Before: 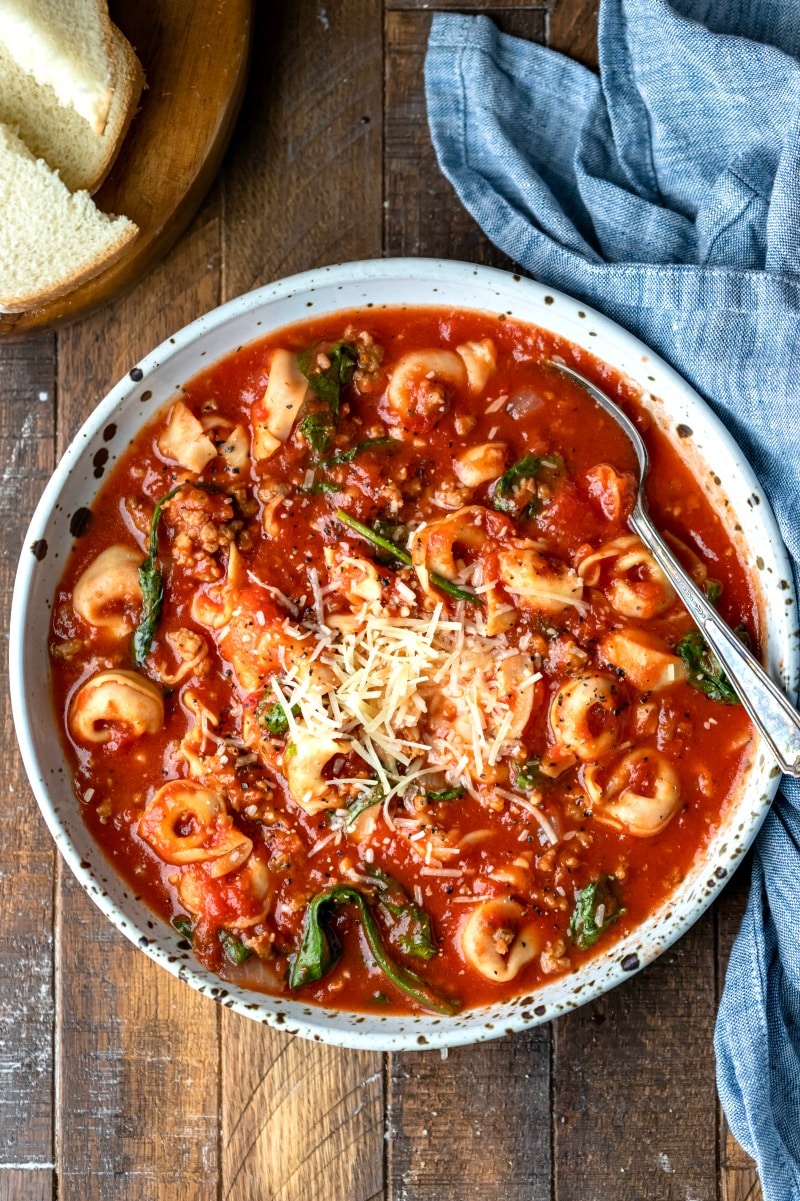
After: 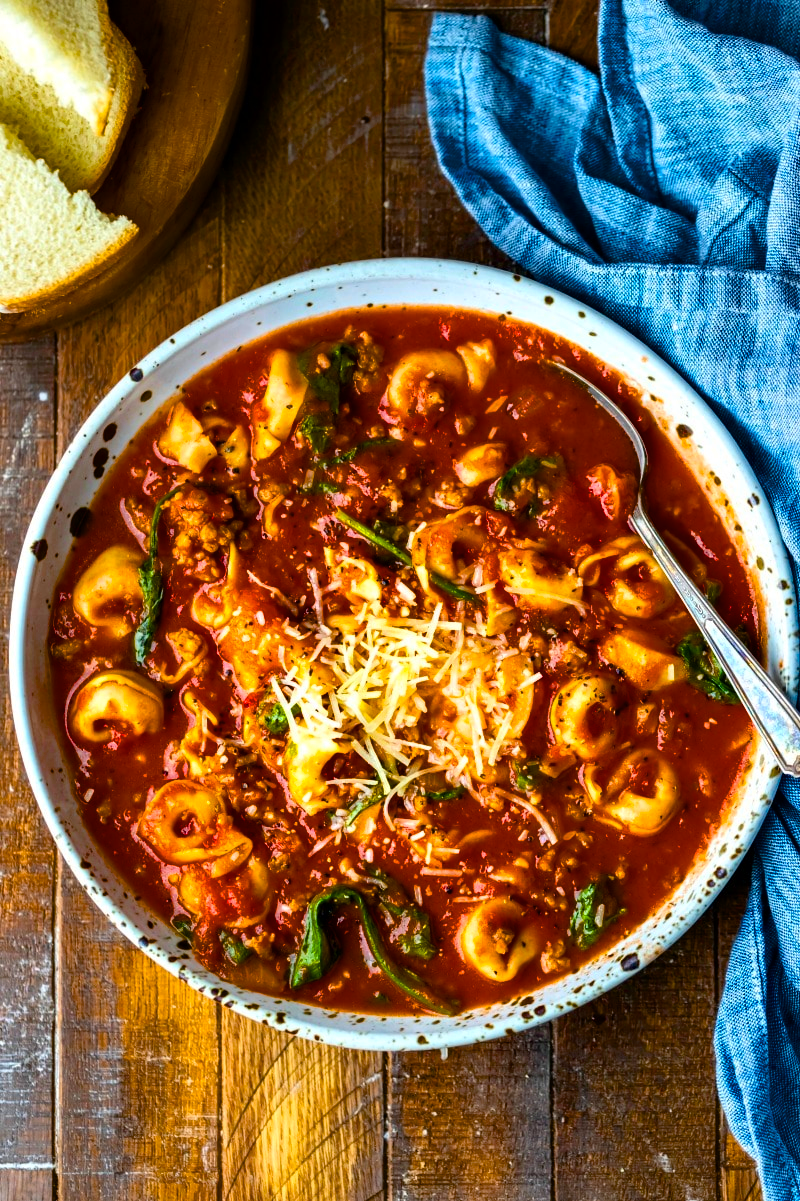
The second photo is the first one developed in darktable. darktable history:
color balance rgb: linear chroma grading › shadows -39.672%, linear chroma grading › highlights 40.389%, linear chroma grading › global chroma 45.274%, linear chroma grading › mid-tones -29.767%, perceptual saturation grading › global saturation 20%, perceptual saturation grading › highlights -24.94%, perceptual saturation grading › shadows 49.975%, global vibrance 15.922%, saturation formula JzAzBz (2021)
